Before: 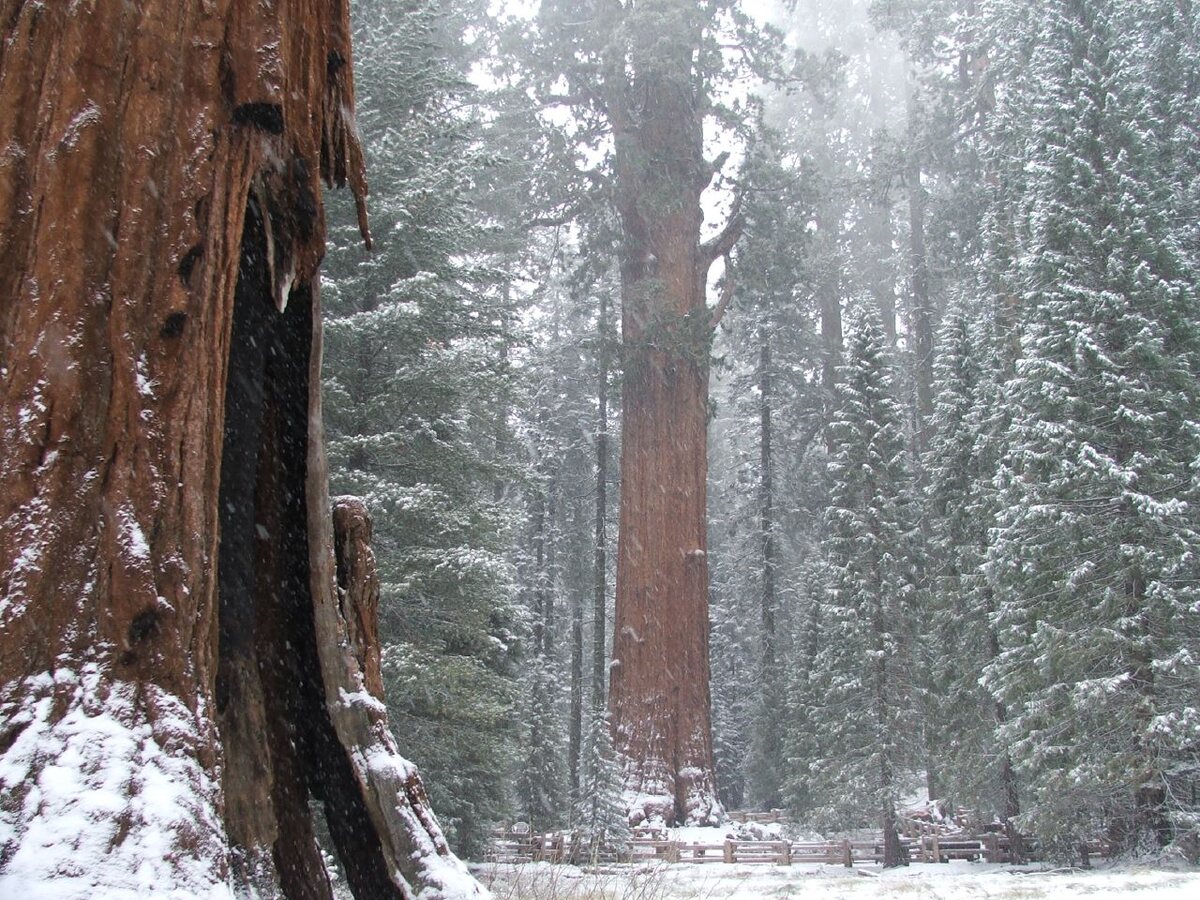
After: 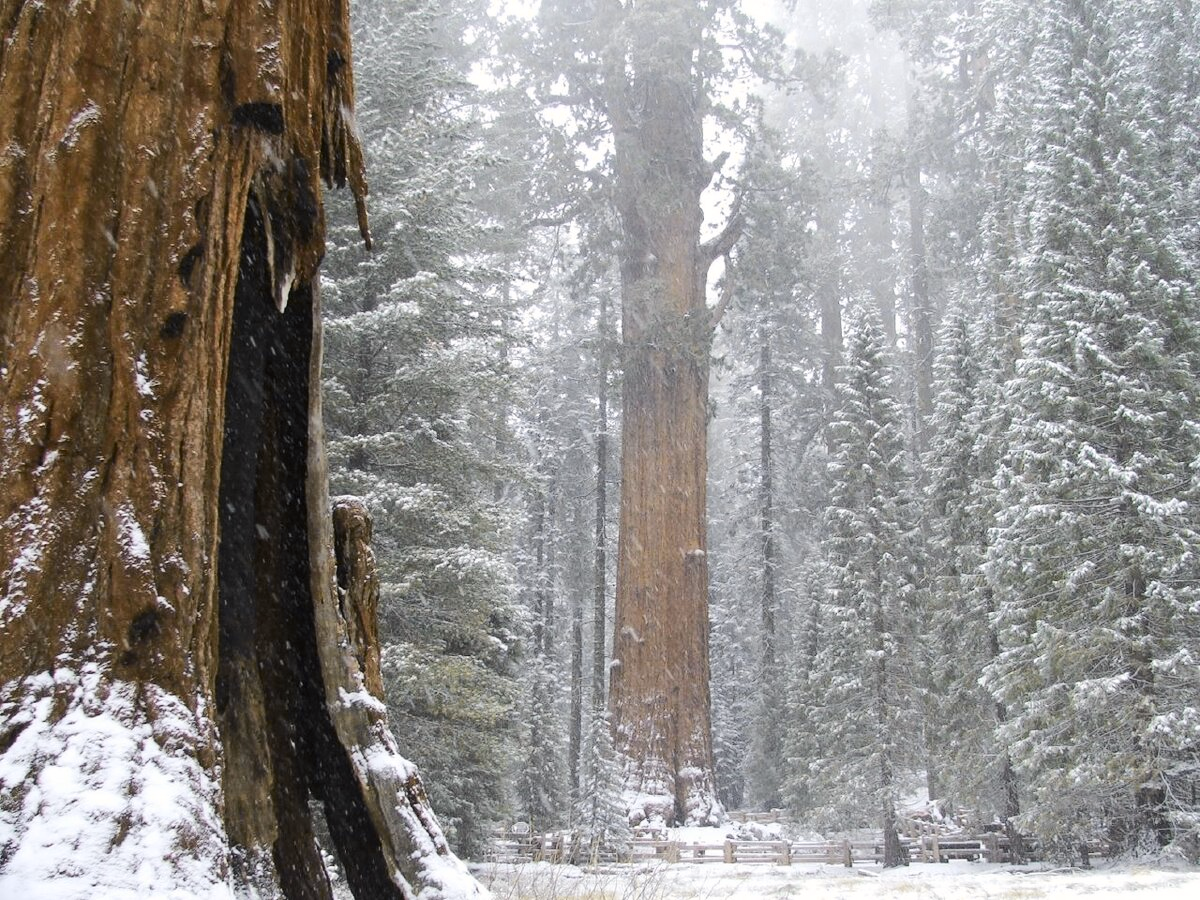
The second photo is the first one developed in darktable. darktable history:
tone curve: curves: ch0 [(0, 0) (0.239, 0.248) (0.508, 0.606) (0.828, 0.878) (1, 1)]; ch1 [(0, 0) (0.401, 0.42) (0.45, 0.464) (0.492, 0.498) (0.511, 0.507) (0.561, 0.549) (0.688, 0.726) (1, 1)]; ch2 [(0, 0) (0.411, 0.433) (0.5, 0.504) (0.545, 0.574) (1, 1)], color space Lab, independent channels, preserve colors none
